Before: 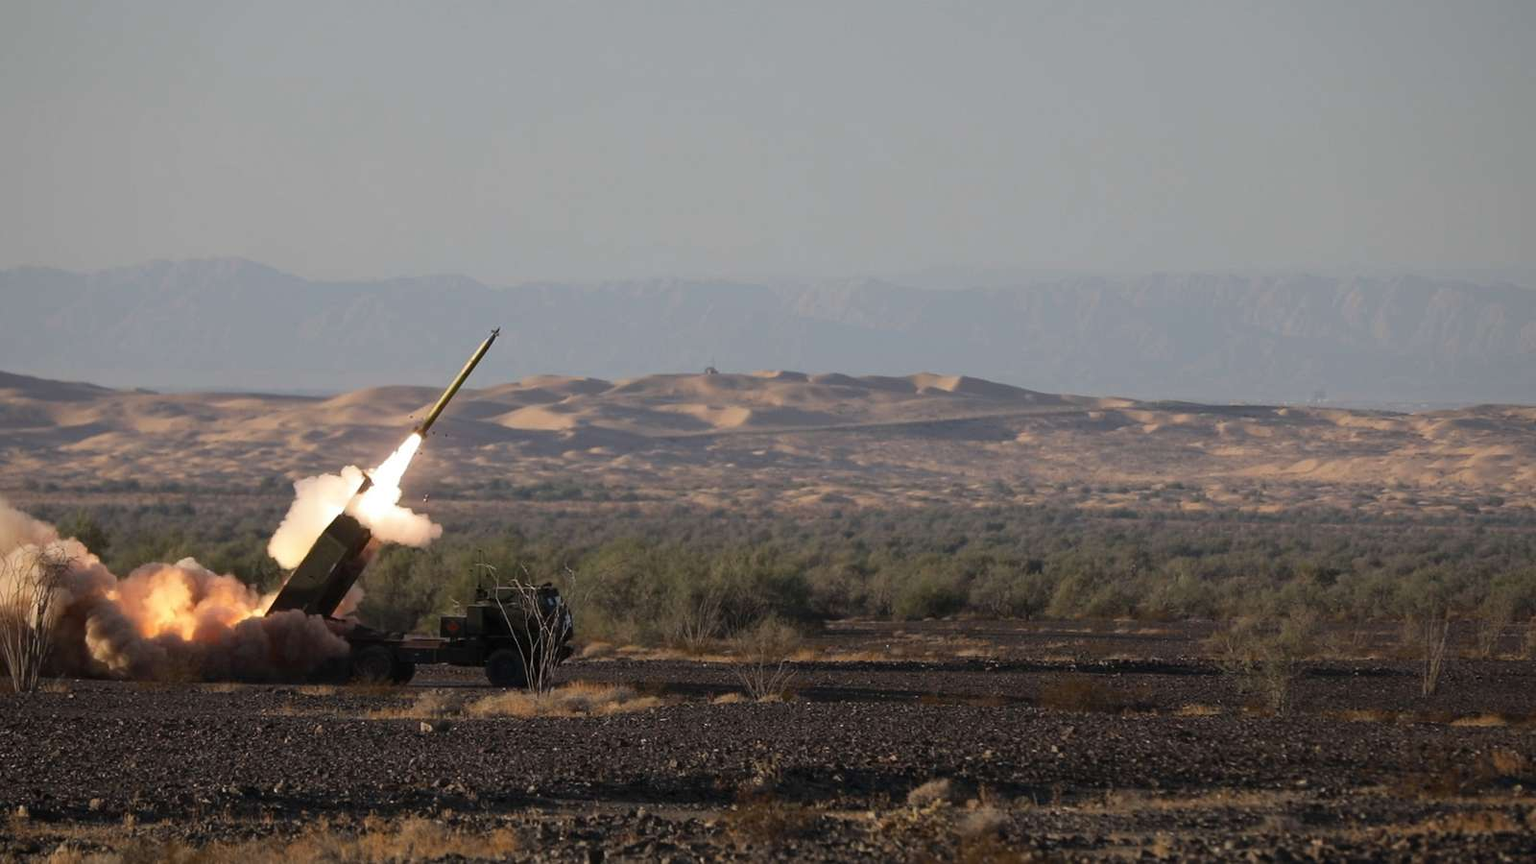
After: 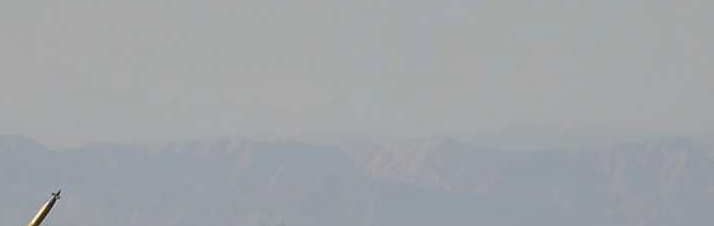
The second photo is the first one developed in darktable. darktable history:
crop: left 28.772%, top 16.811%, right 26.59%, bottom 58.051%
tone equalizer: -7 EV 0.153 EV, -6 EV 0.571 EV, -5 EV 1.12 EV, -4 EV 1.37 EV, -3 EV 1.17 EV, -2 EV 0.6 EV, -1 EV 0.166 EV
sharpen: radius 1.002
